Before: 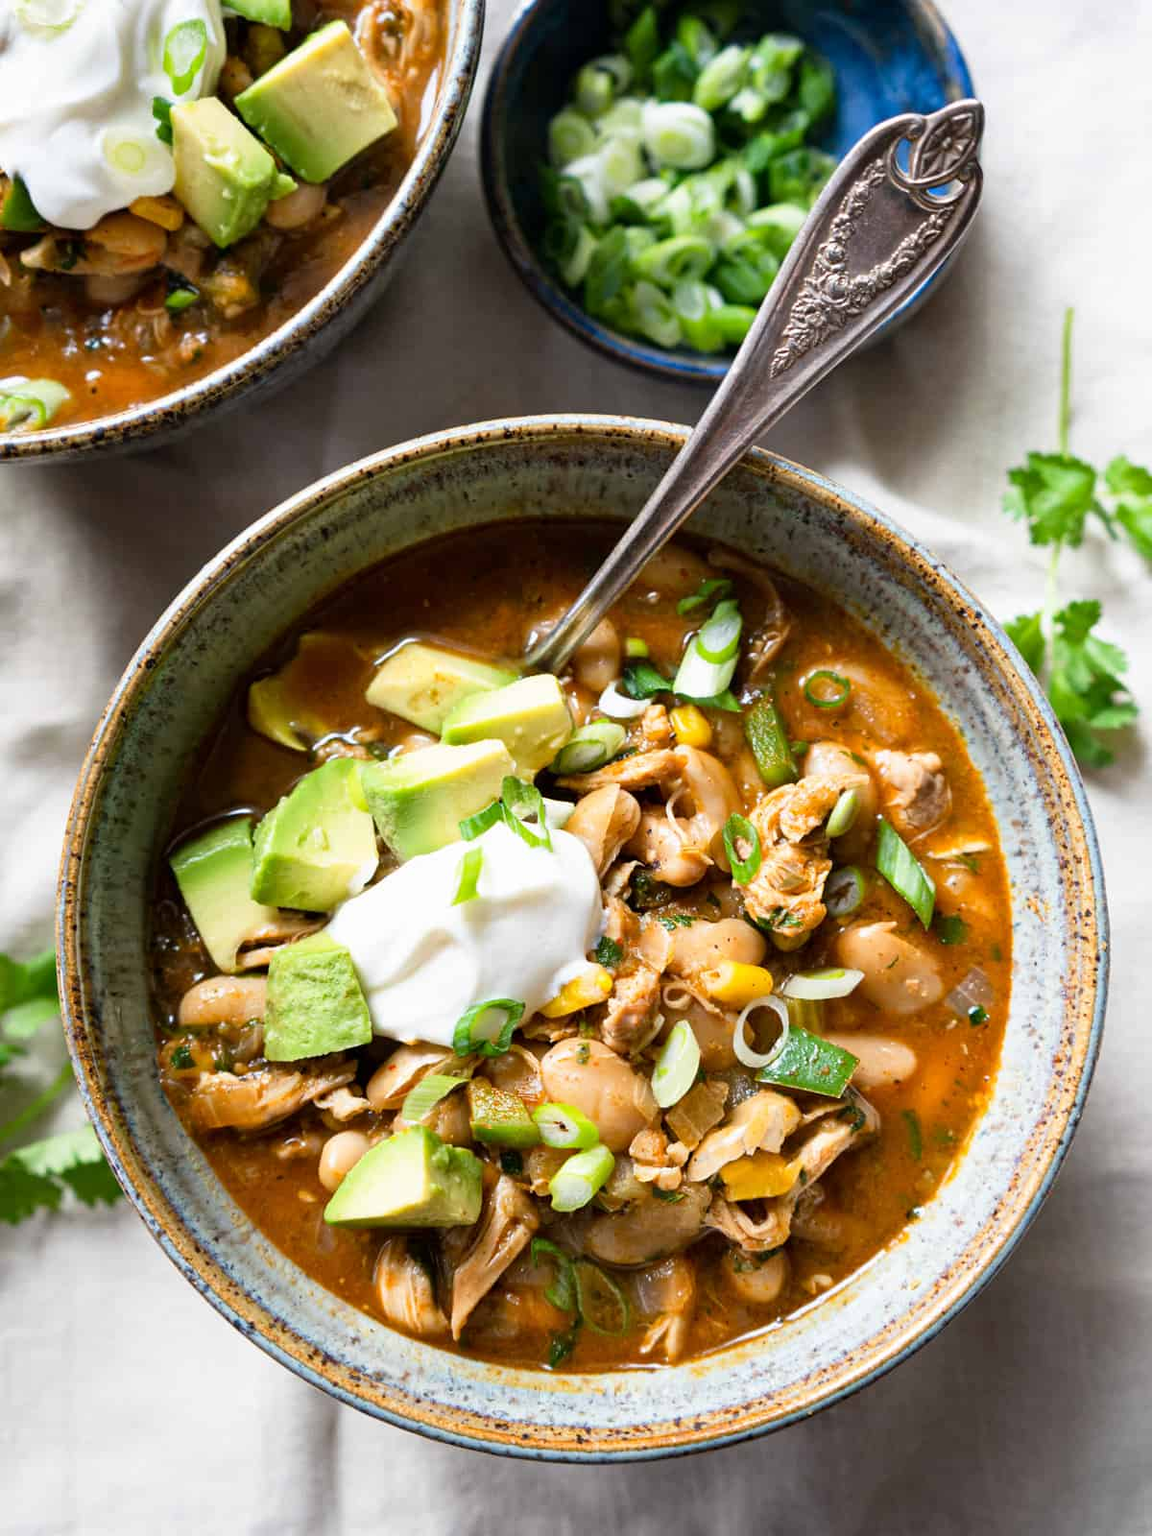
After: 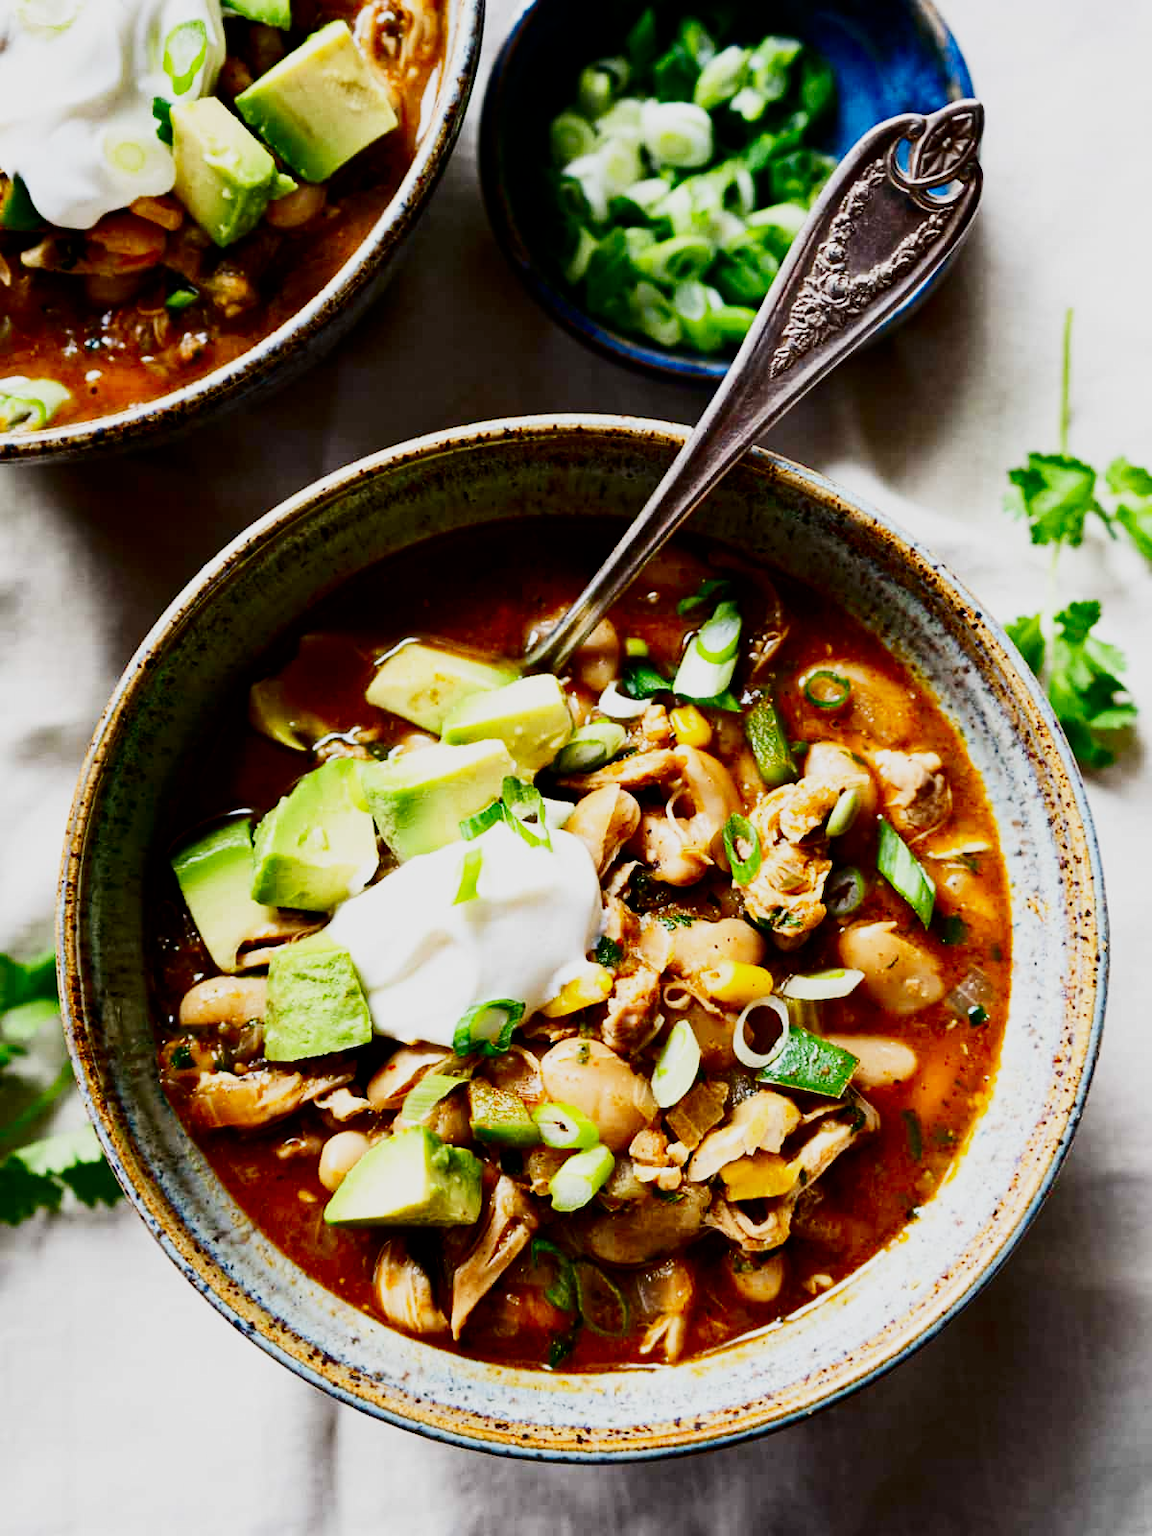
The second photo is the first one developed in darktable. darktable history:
sigmoid: contrast 1.7, skew -0.2, preserve hue 0%, red attenuation 0.1, red rotation 0.035, green attenuation 0.1, green rotation -0.017, blue attenuation 0.15, blue rotation -0.052, base primaries Rec2020
contrast brightness saturation: contrast 0.19, brightness -0.11, saturation 0.21
